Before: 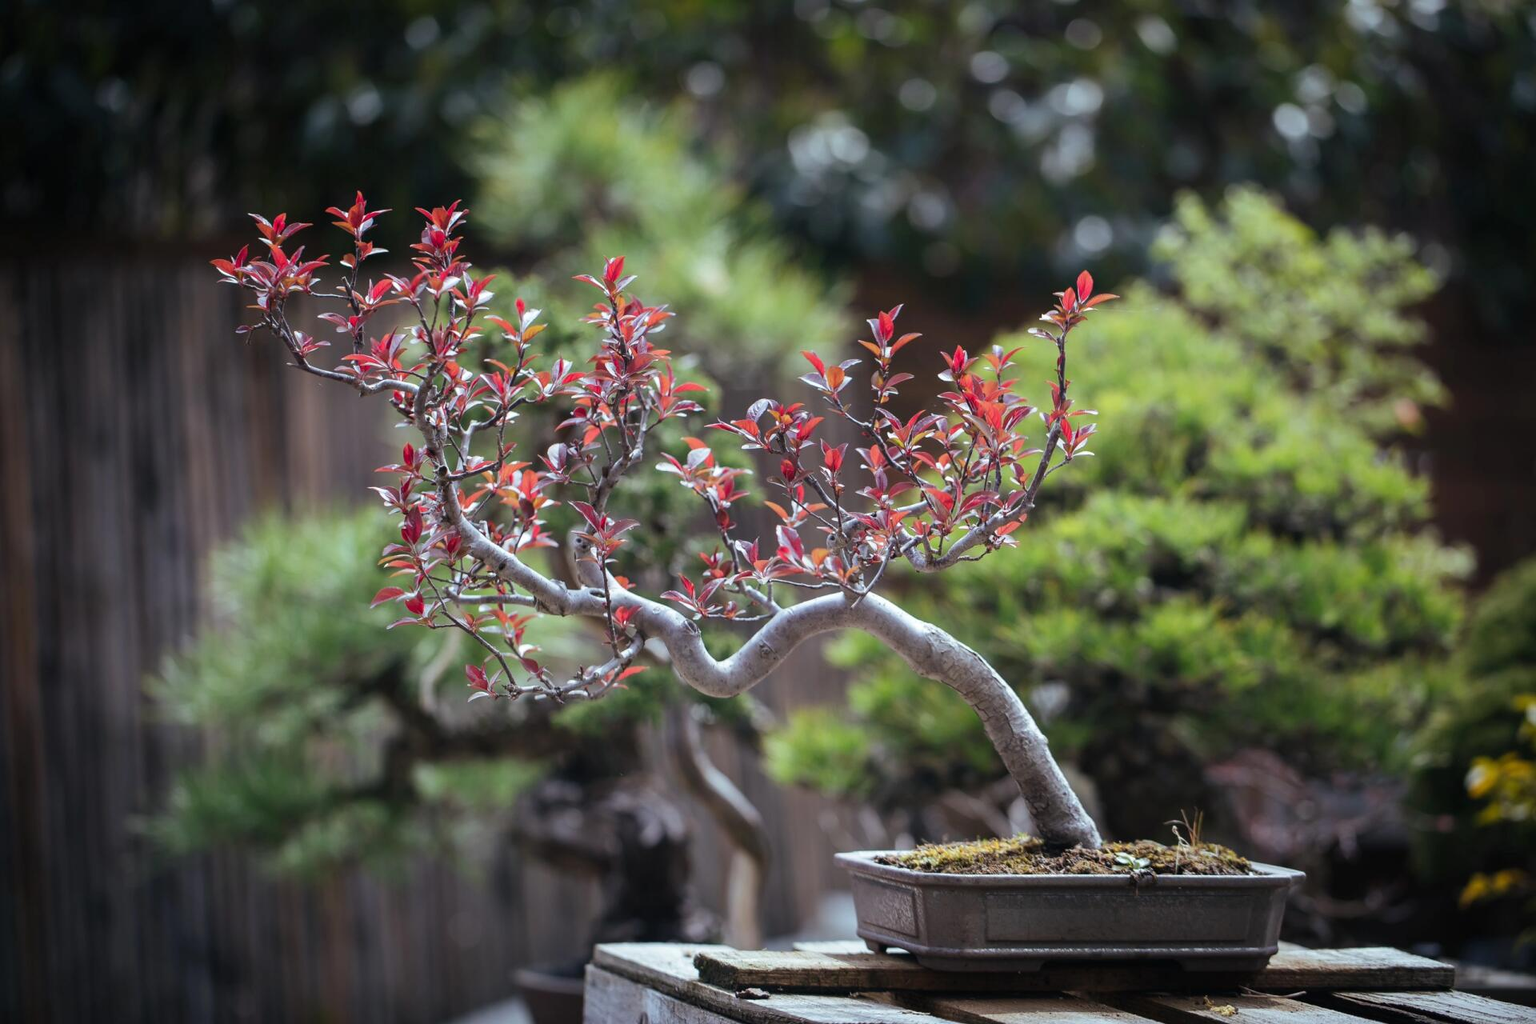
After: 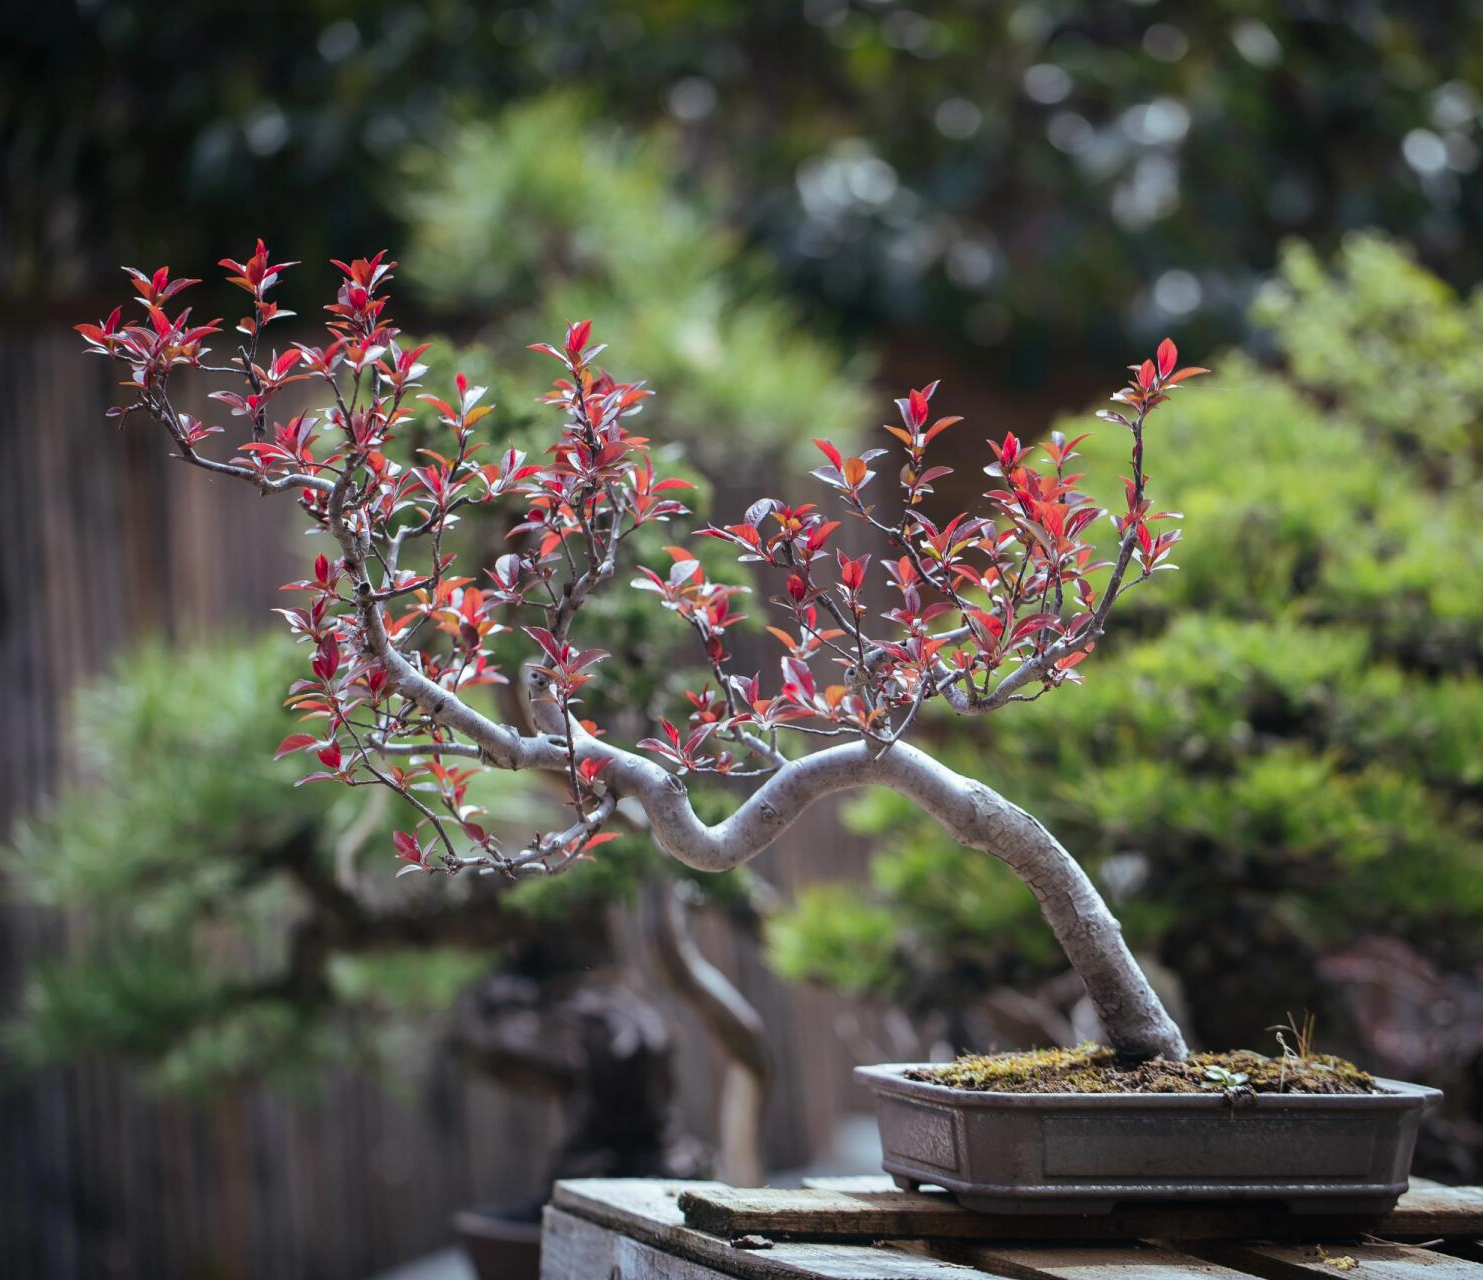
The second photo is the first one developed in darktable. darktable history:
crop: left 9.882%, right 12.83%
tone equalizer: mask exposure compensation -0.487 EV
contrast brightness saturation: contrast -0.01, brightness -0.013, saturation 0.032
